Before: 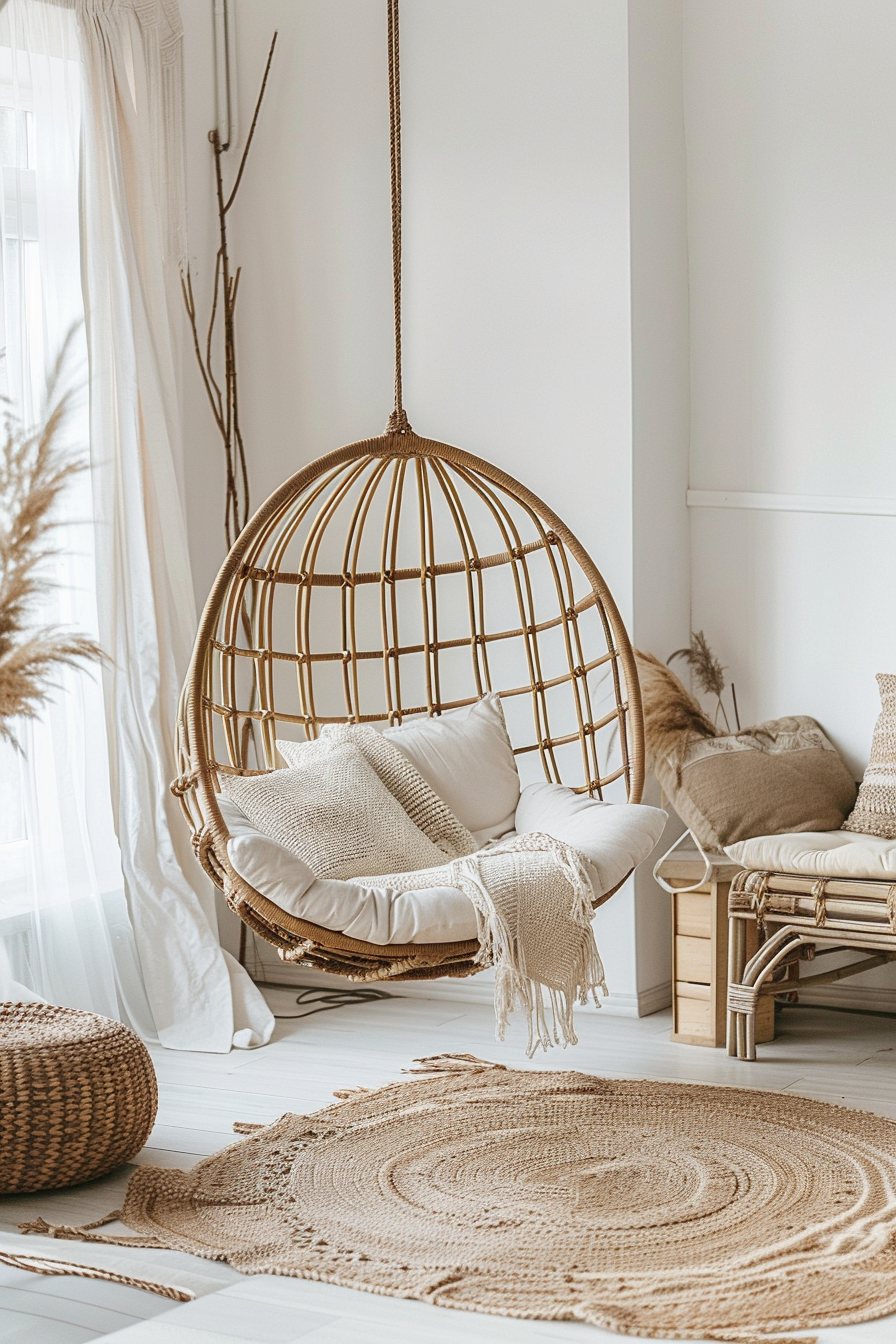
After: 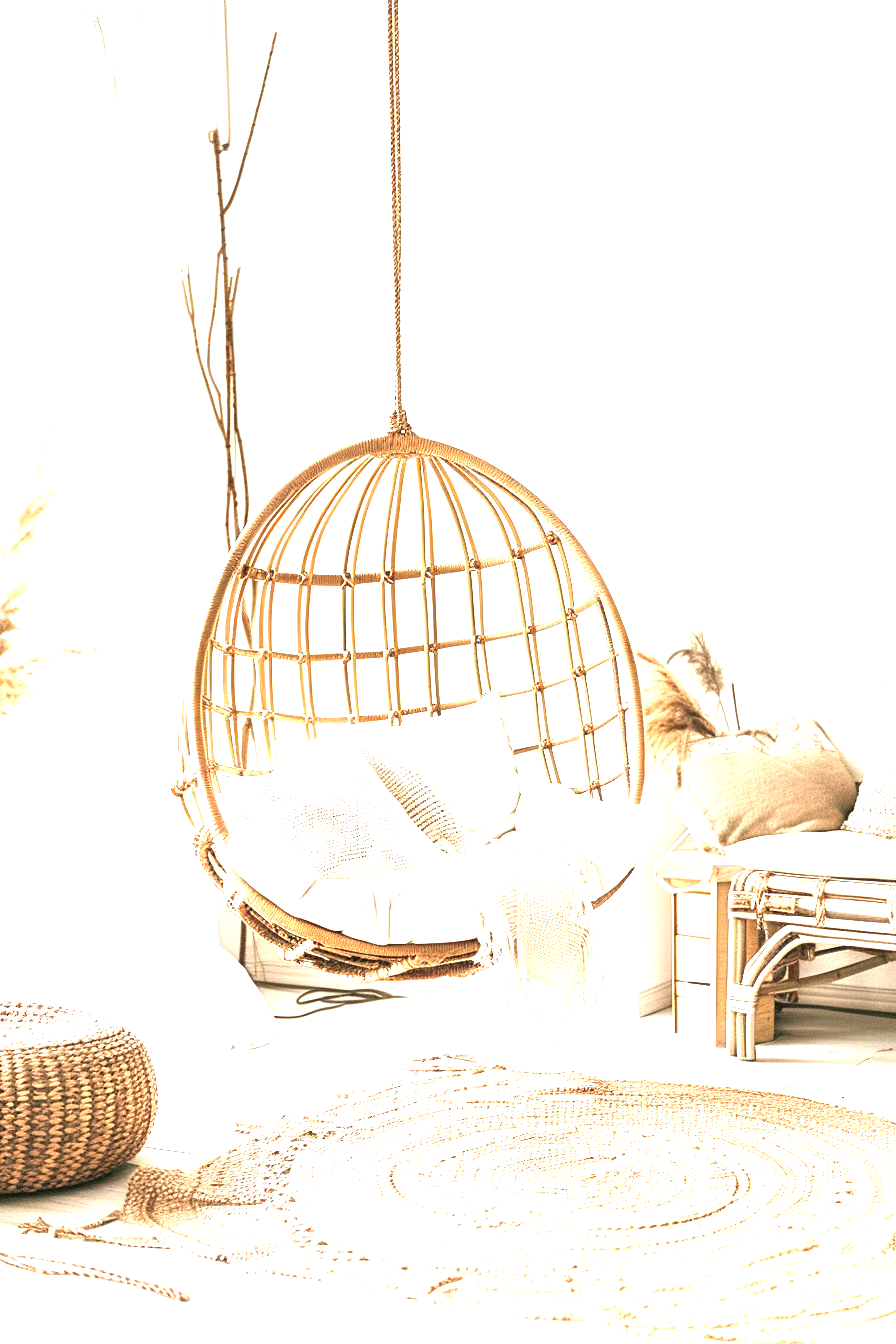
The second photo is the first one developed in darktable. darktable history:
tone equalizer: -8 EV -1.06 EV, -7 EV -0.988 EV, -6 EV -0.842 EV, -5 EV -0.582 EV, -3 EV 0.606 EV, -2 EV 0.837 EV, -1 EV 0.999 EV, +0 EV 1.07 EV
exposure: black level correction 0, exposure 1.331 EV, compensate exposure bias true, compensate highlight preservation false
